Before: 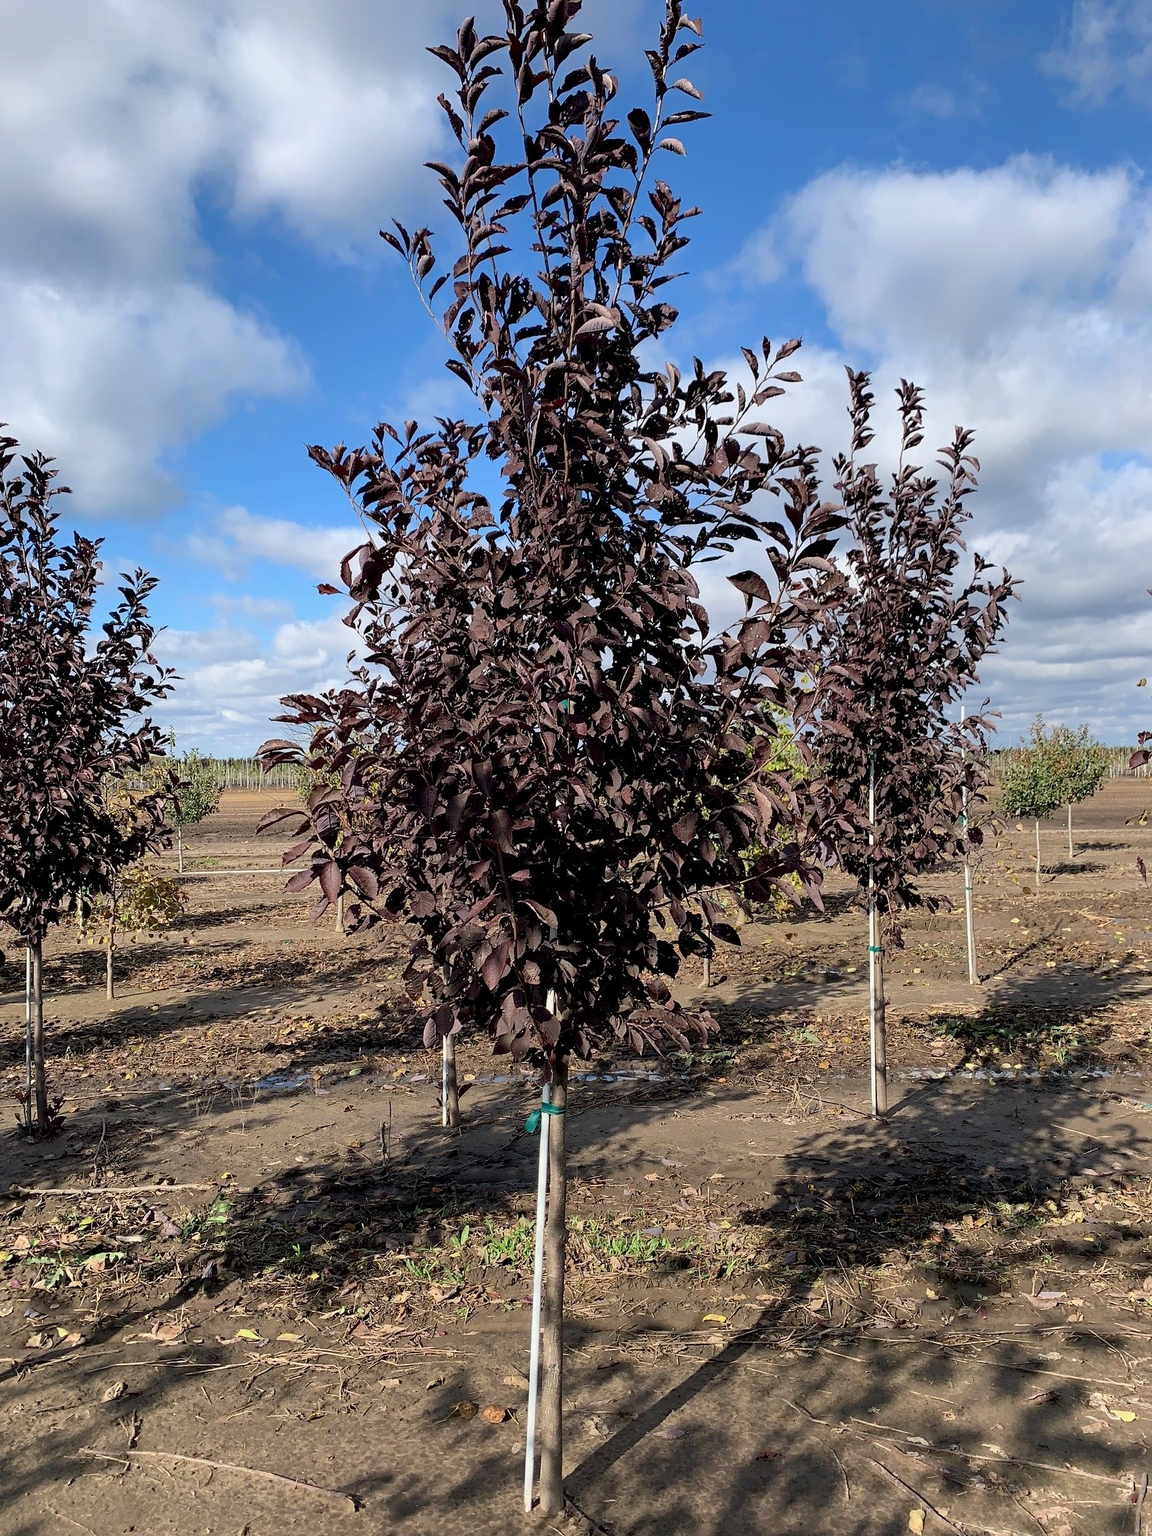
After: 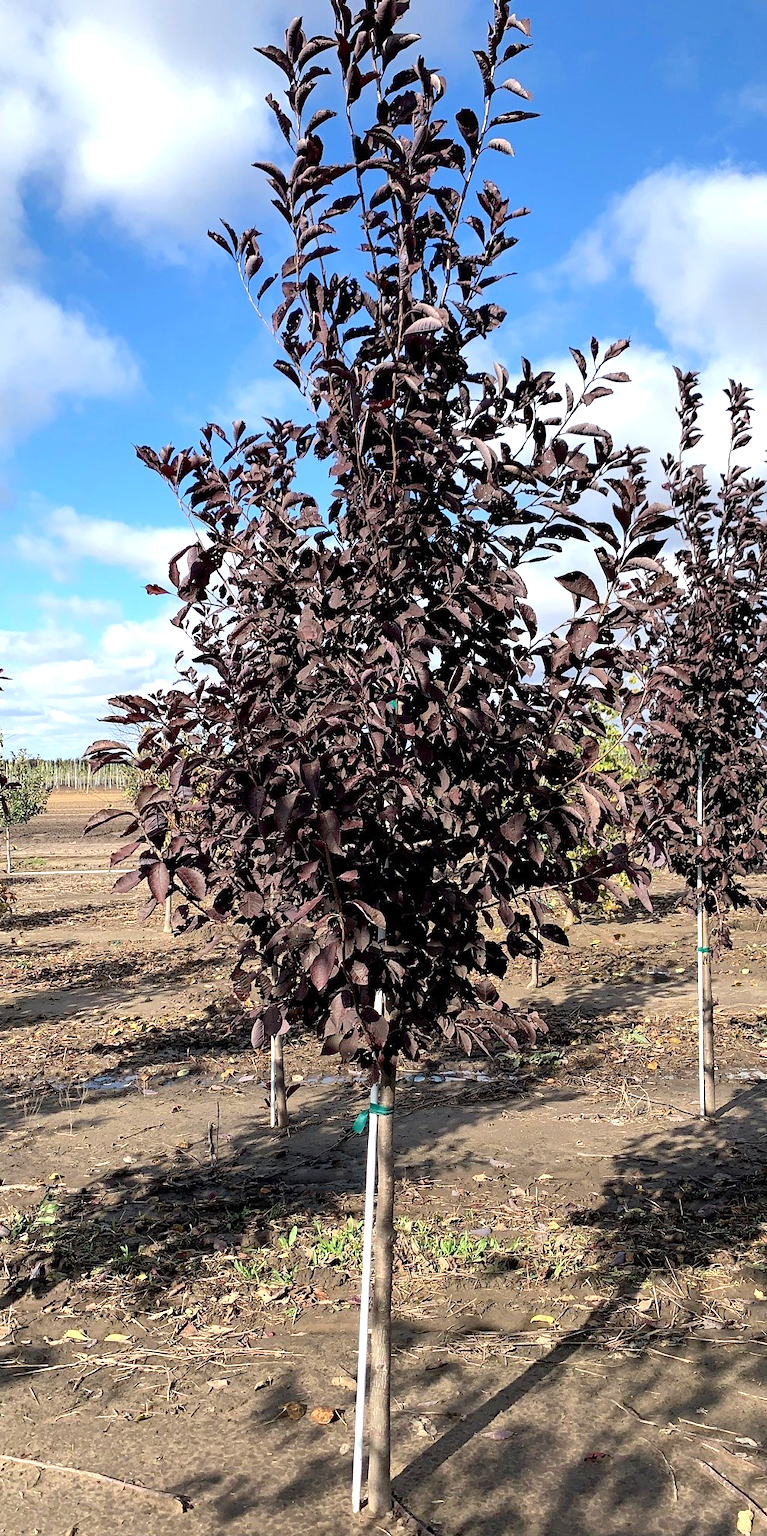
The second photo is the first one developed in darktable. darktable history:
exposure: exposure 0.648 EV, compensate highlight preservation false
crop and rotate: left 15.055%, right 18.278%
